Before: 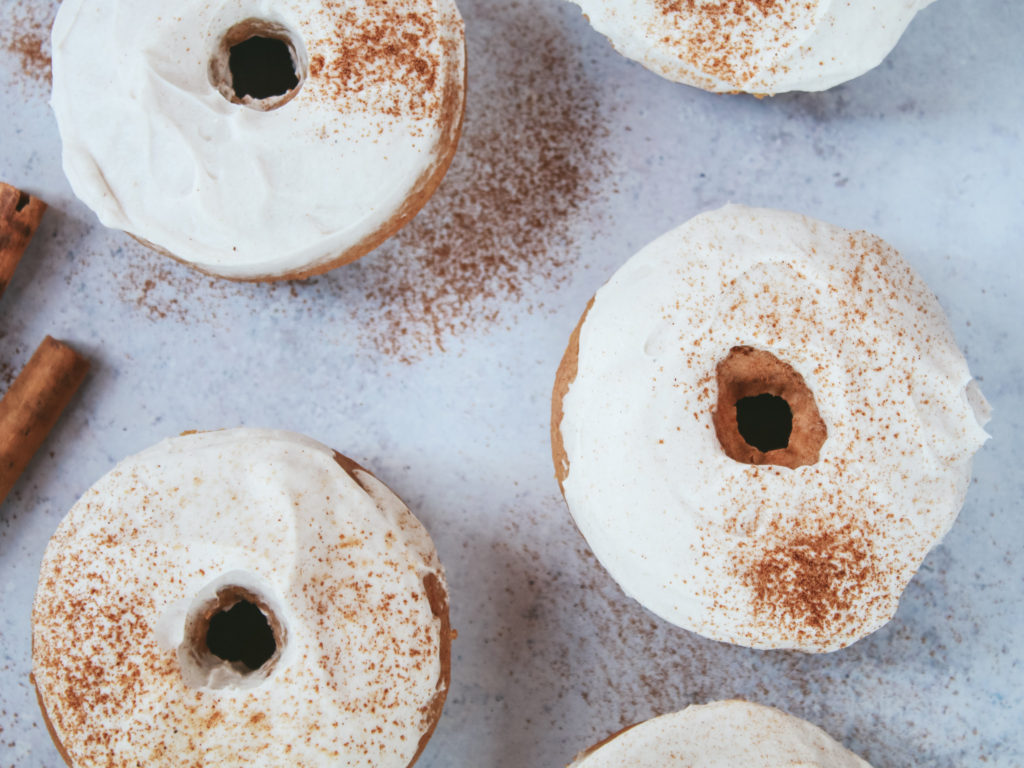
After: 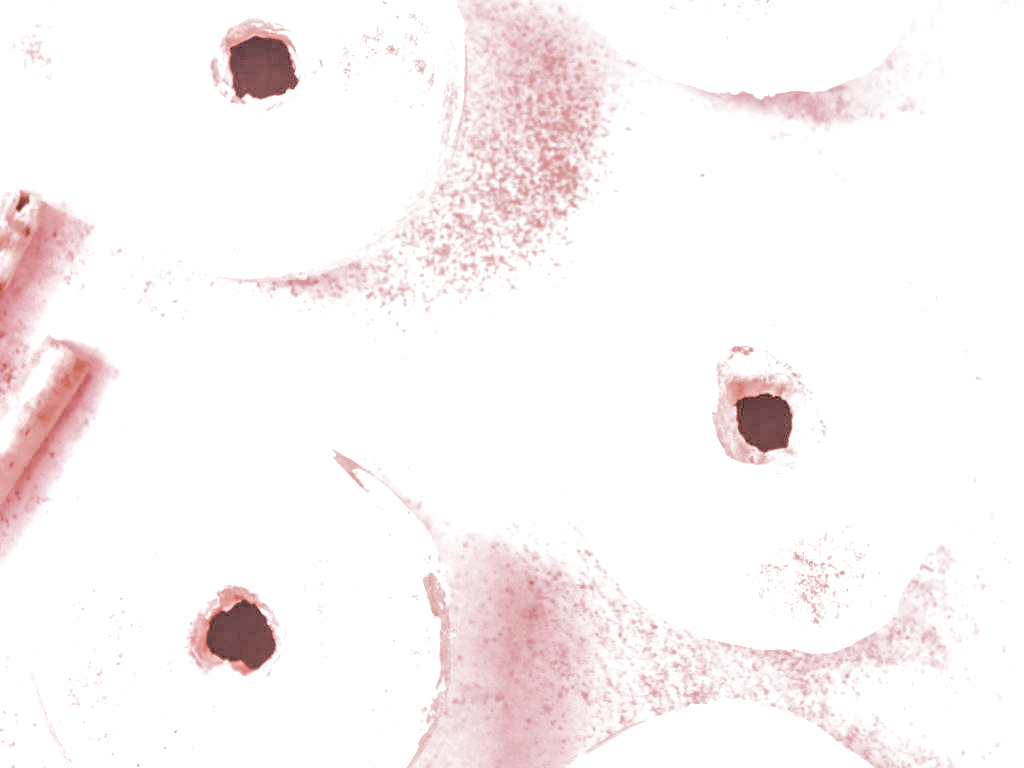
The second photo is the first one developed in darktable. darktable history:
white balance: red 4.26, blue 1.802
local contrast: highlights 61%, detail 143%, midtone range 0.428
filmic rgb: black relative exposure -5.83 EV, white relative exposure 3.4 EV, hardness 3.68
contrast brightness saturation: brightness 0.18, saturation -0.5
